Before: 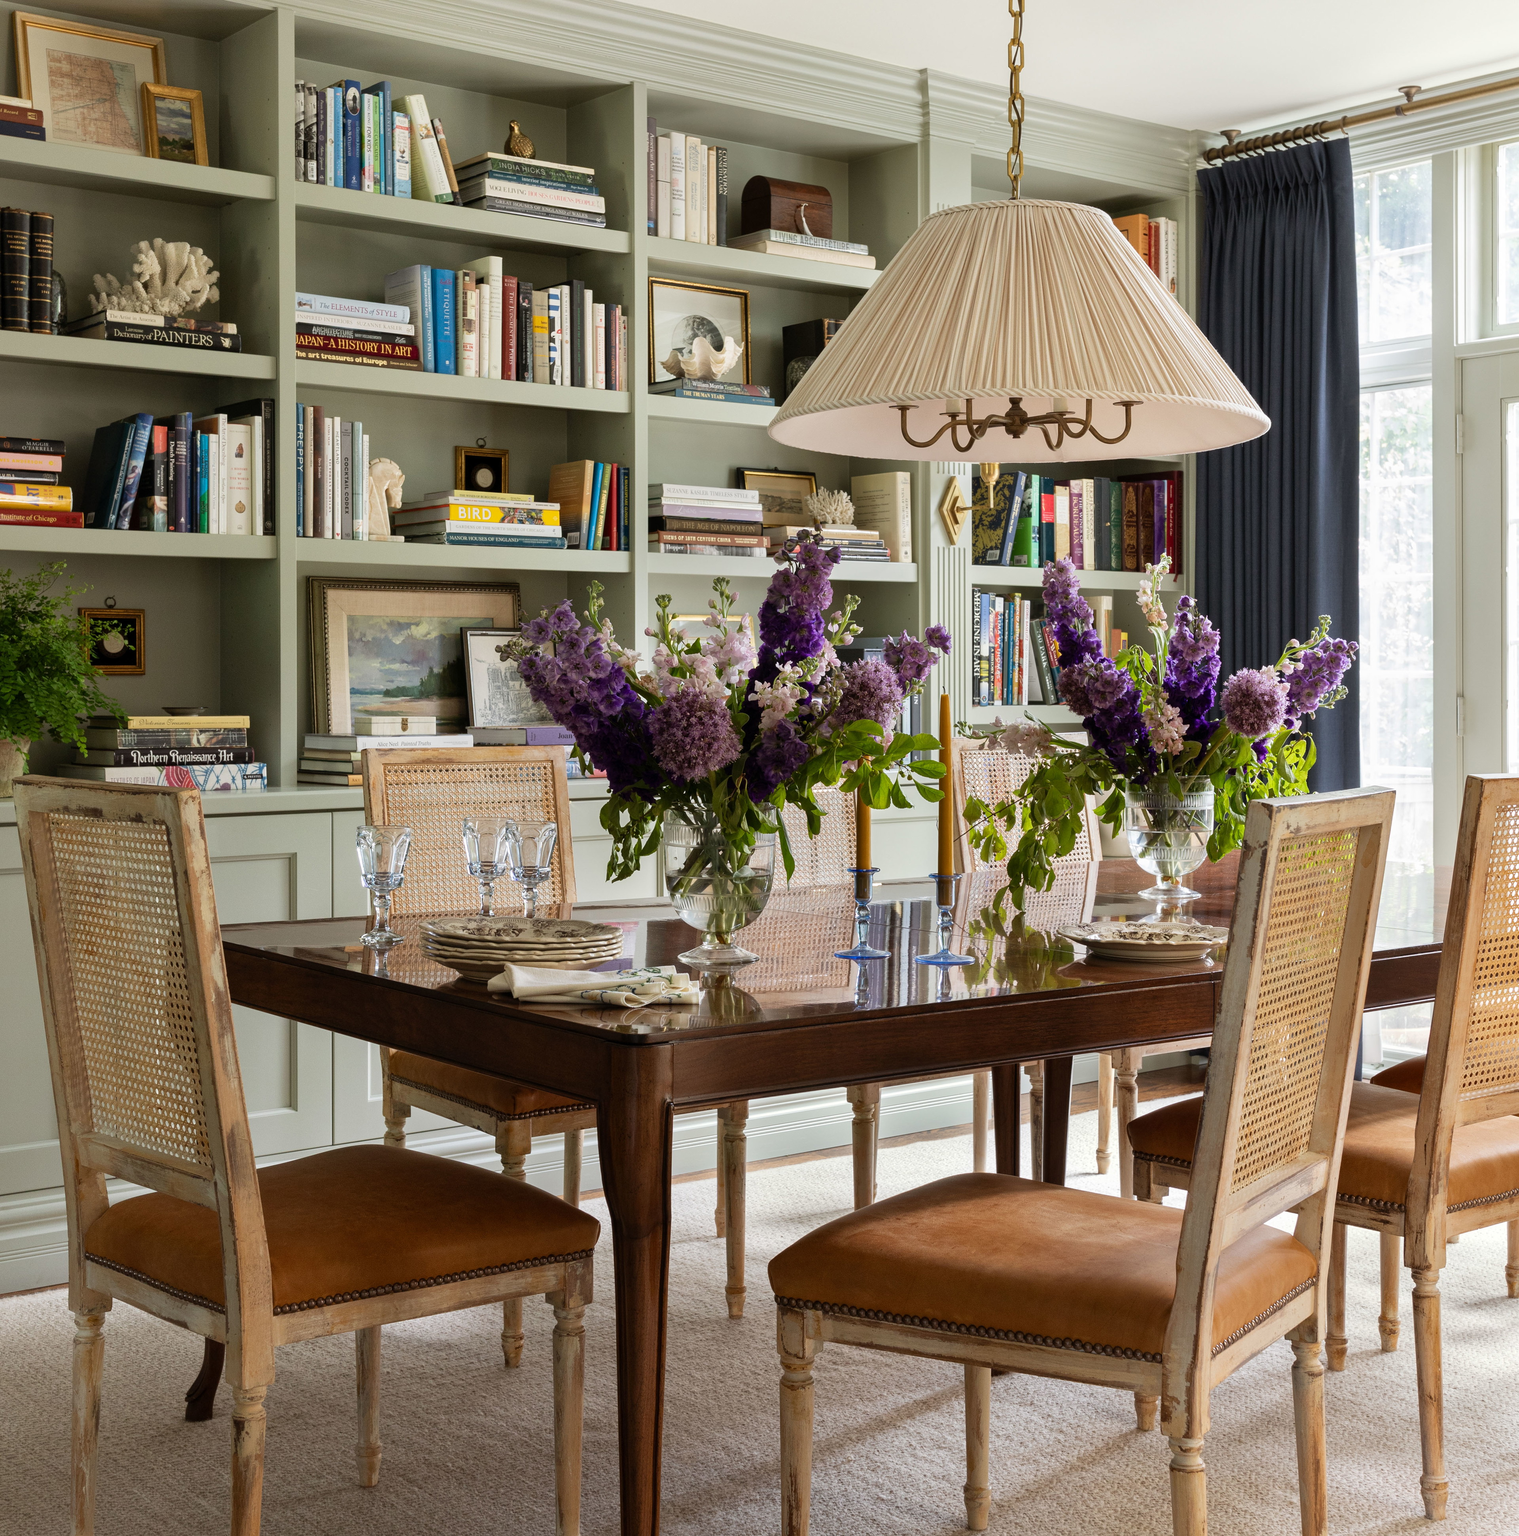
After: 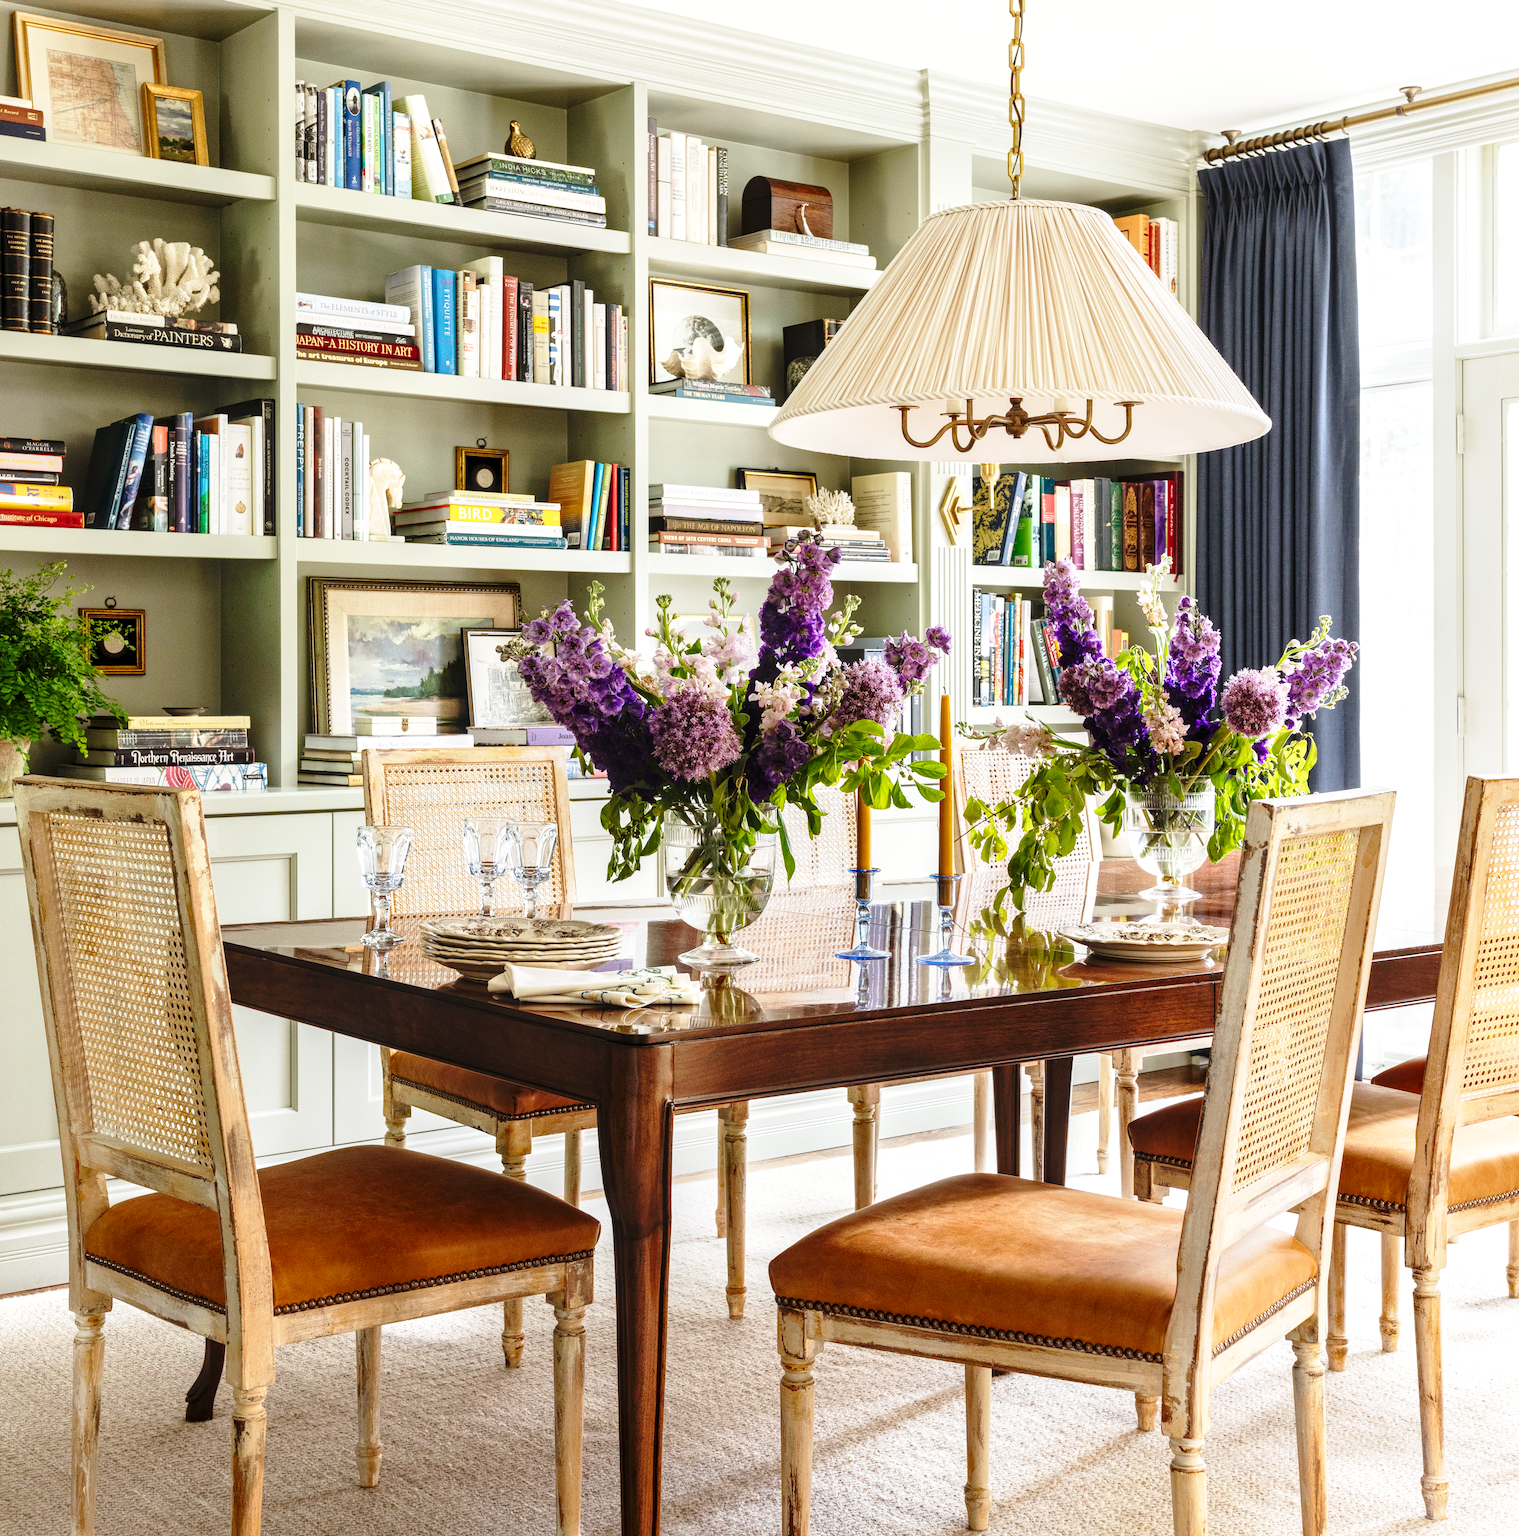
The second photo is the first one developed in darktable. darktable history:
local contrast: on, module defaults
base curve: curves: ch0 [(0, 0) (0.028, 0.03) (0.121, 0.232) (0.46, 0.748) (0.859, 0.968) (1, 1)], preserve colors none
exposure: exposure 0.509 EV, compensate highlight preservation false
